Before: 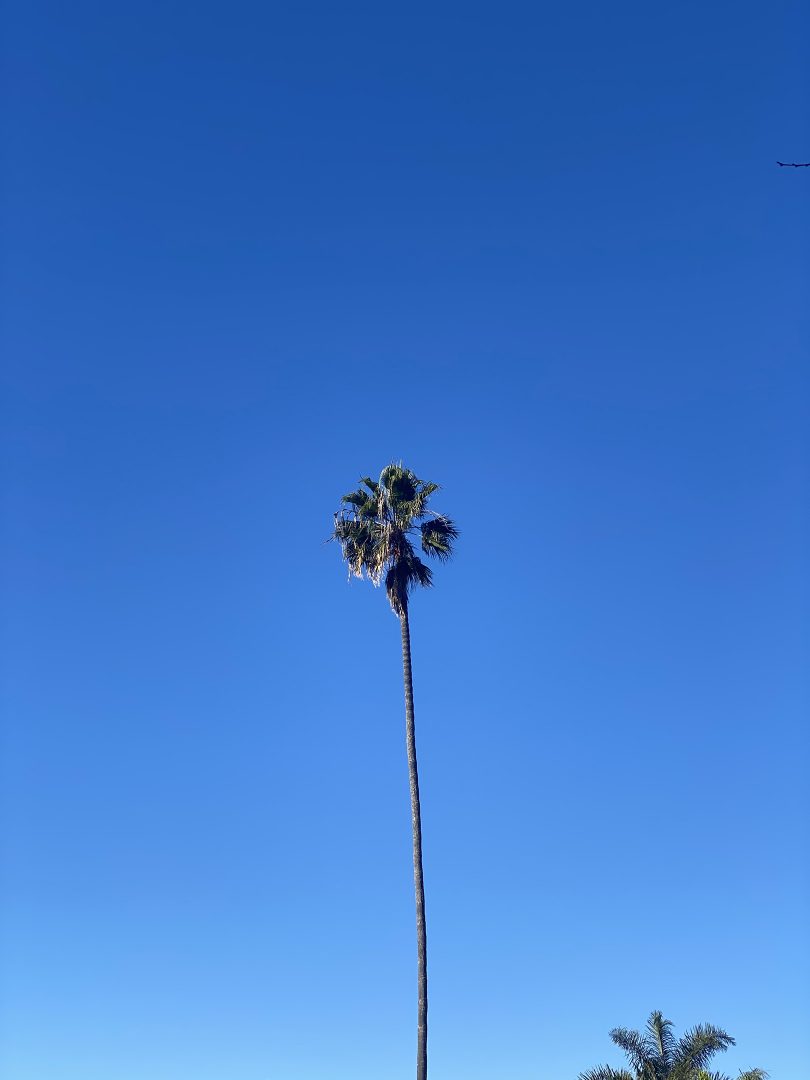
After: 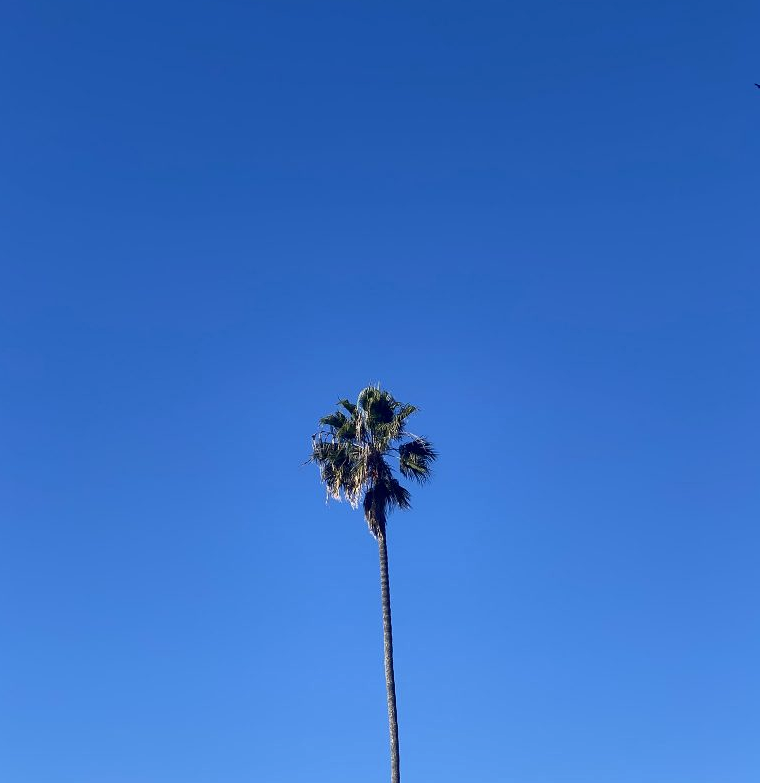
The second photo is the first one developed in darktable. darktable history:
crop: left 2.737%, top 7.287%, right 3.421%, bottom 20.179%
local contrast: mode bilateral grid, contrast 20, coarseness 50, detail 120%, midtone range 0.2
